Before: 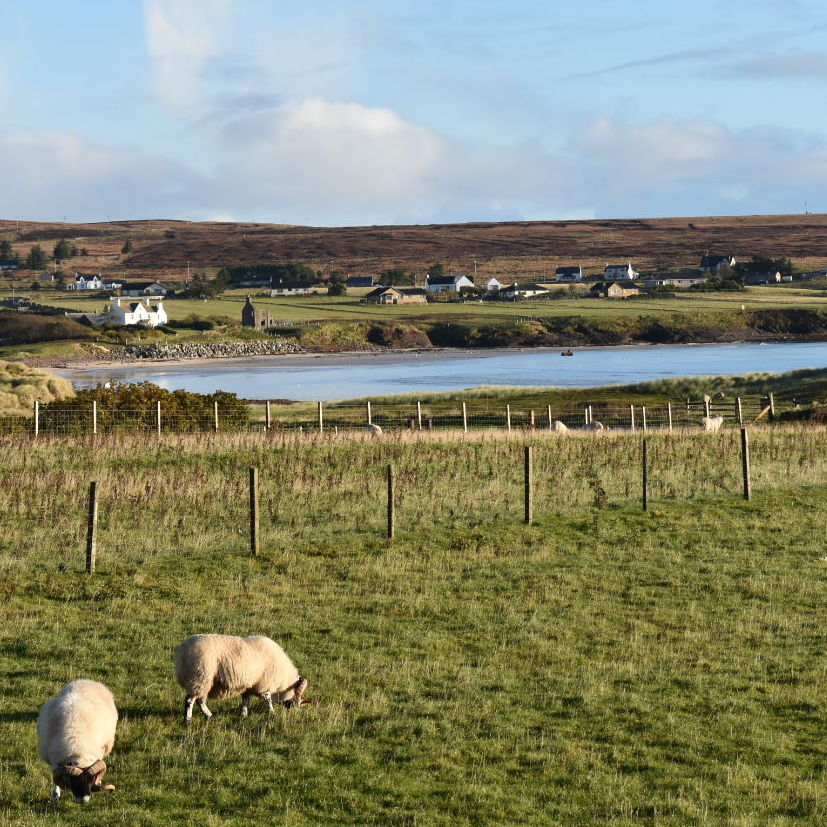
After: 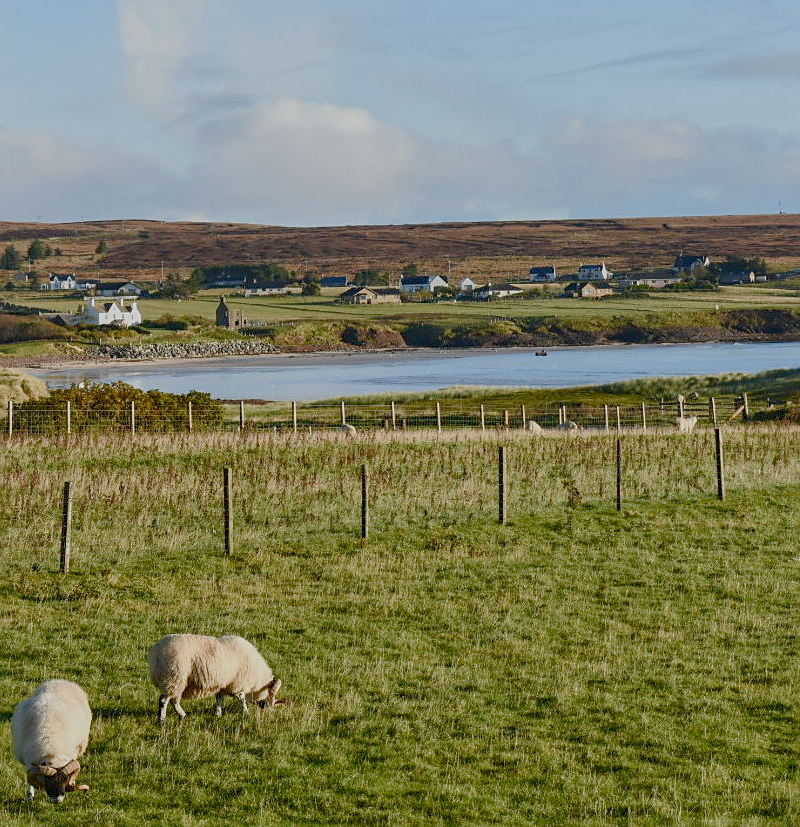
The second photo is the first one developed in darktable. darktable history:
color balance rgb: shadows lift › chroma 1%, shadows lift › hue 113°, highlights gain › chroma 0.2%, highlights gain › hue 333°, perceptual saturation grading › global saturation 20%, perceptual saturation grading › highlights -50%, perceptual saturation grading › shadows 25%, contrast -30%
sharpen: radius 1.864, amount 0.398, threshold 1.271
crop and rotate: left 3.238%
white balance: red 0.978, blue 0.999
local contrast: on, module defaults
